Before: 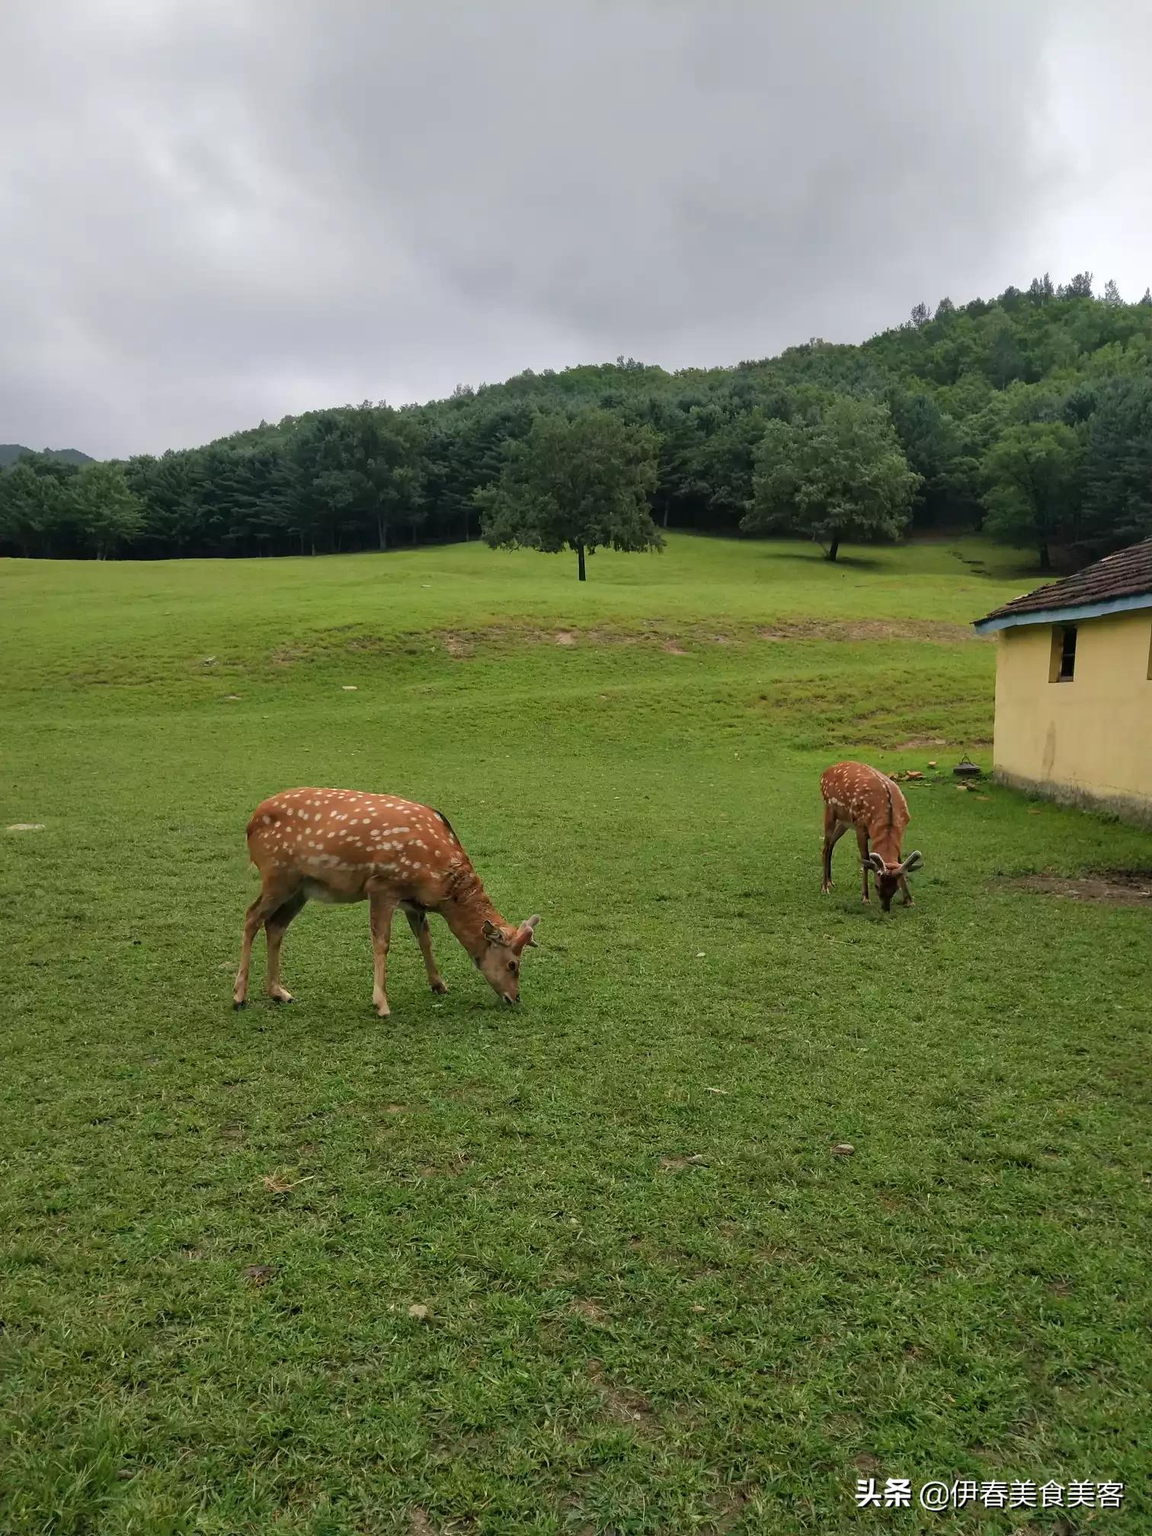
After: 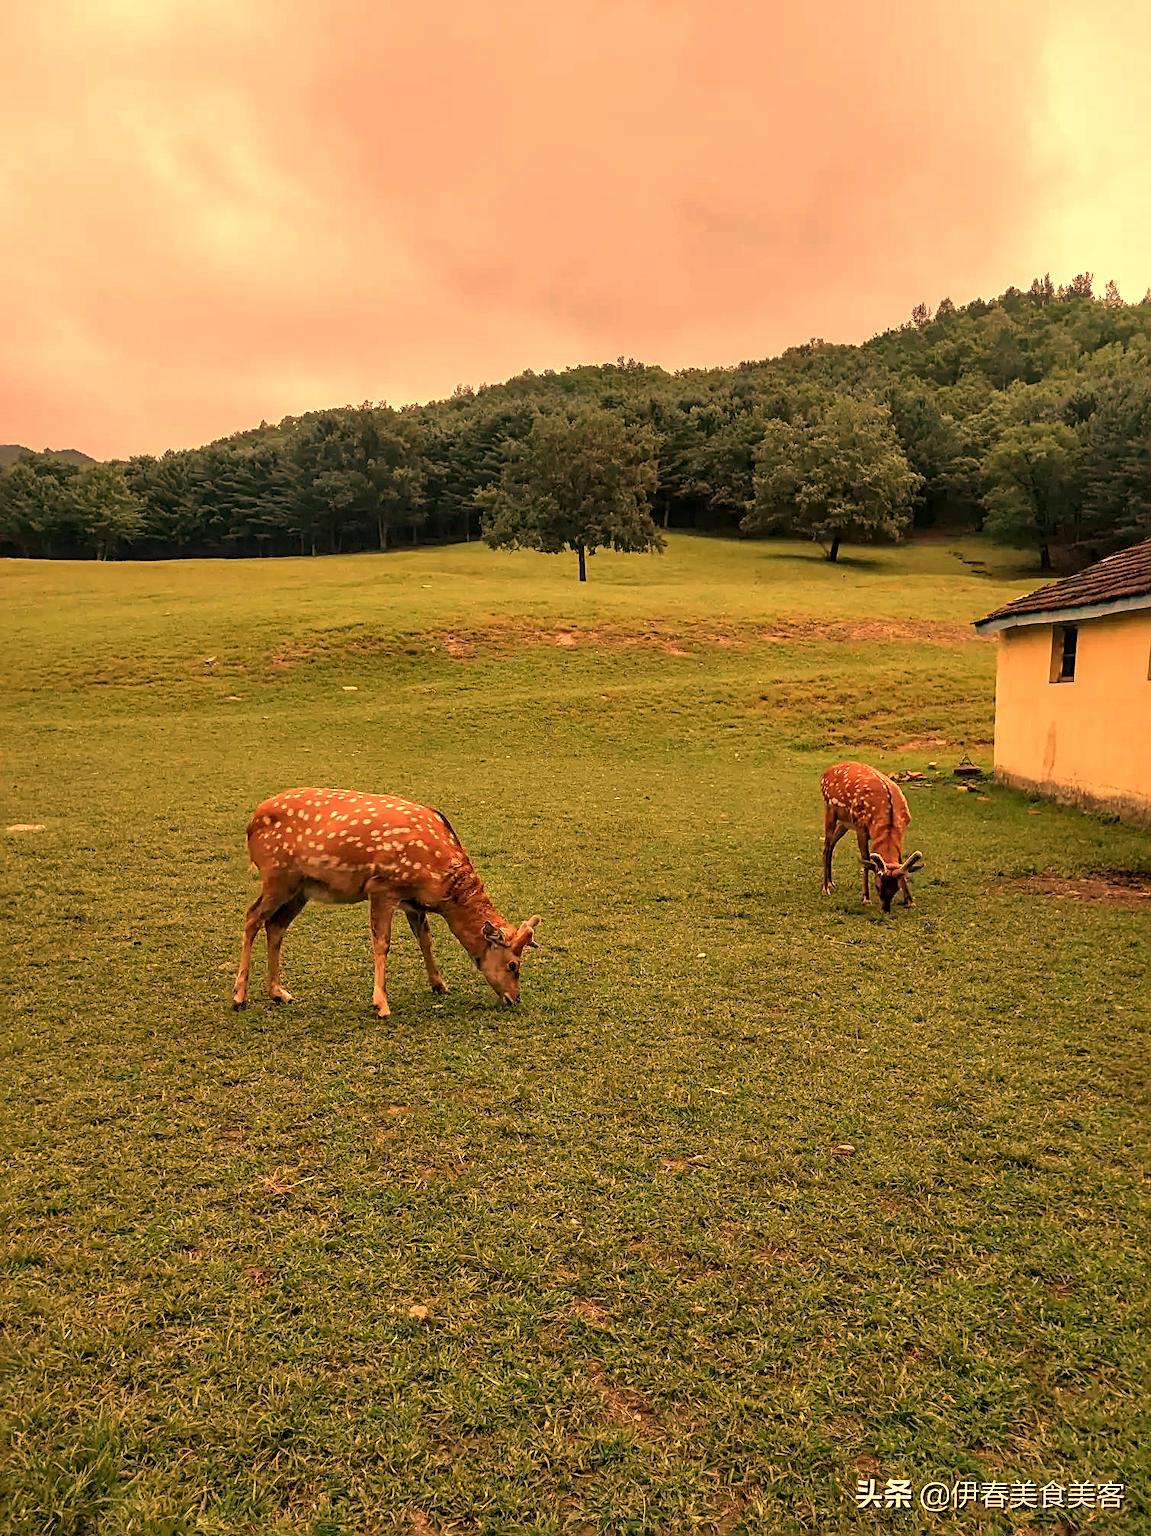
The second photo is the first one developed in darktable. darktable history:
white balance: red 1.467, blue 0.684
sharpen: radius 3.119
tone equalizer: on, module defaults
local contrast: detail 130%
